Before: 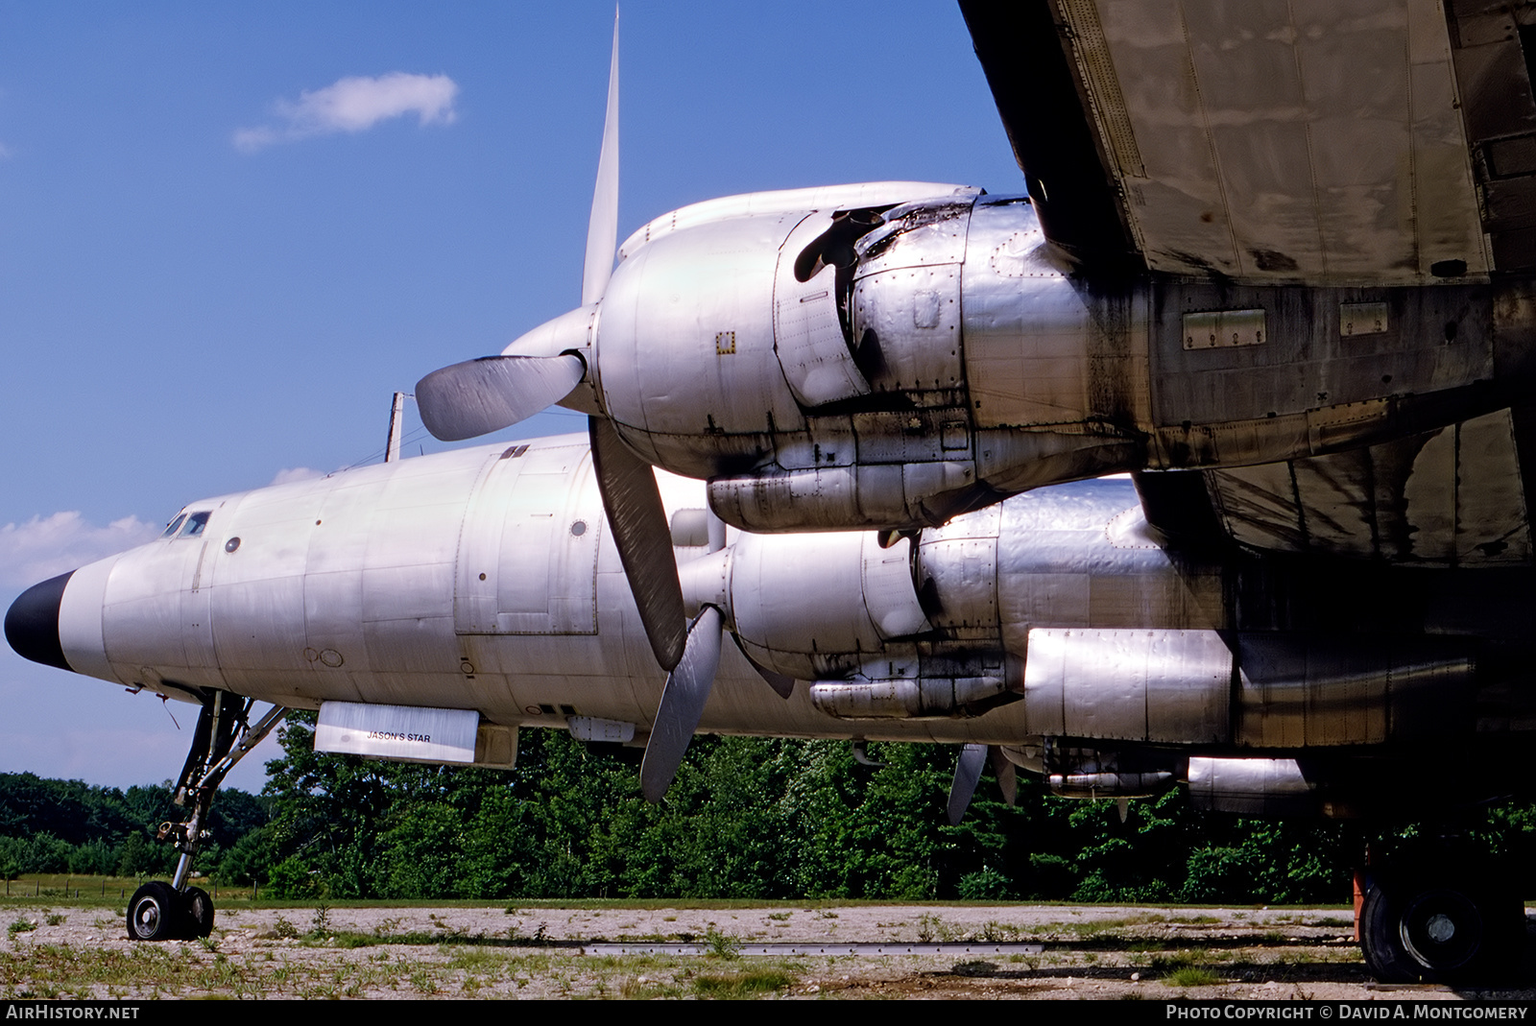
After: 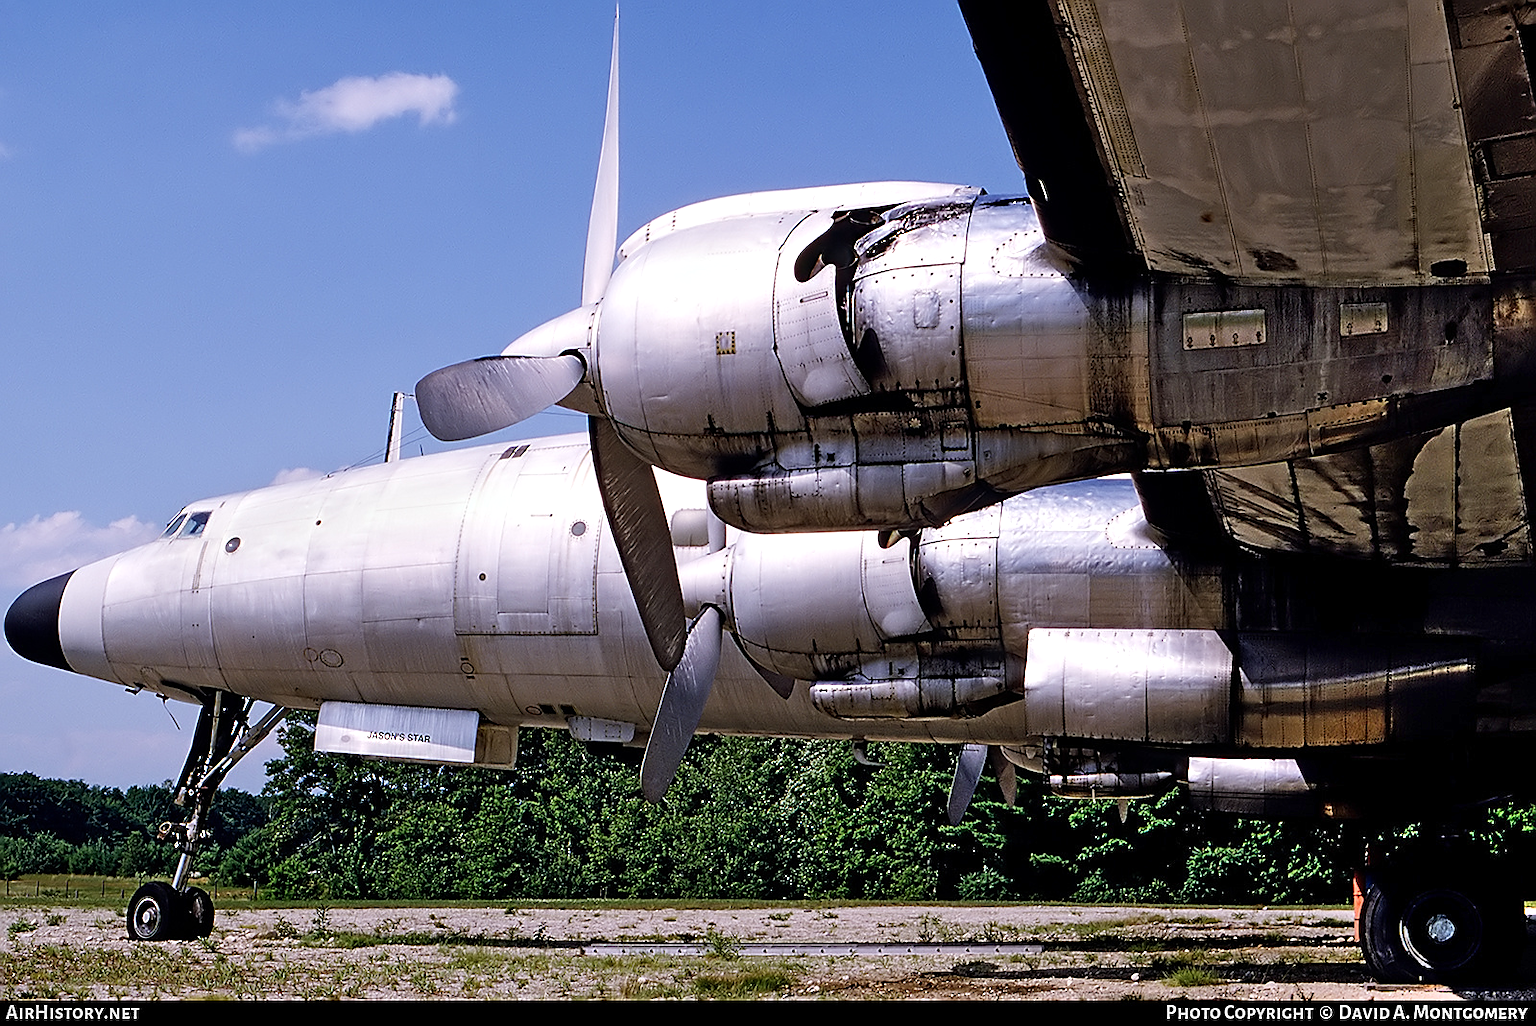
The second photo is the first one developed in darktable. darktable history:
sharpen: radius 1.35, amount 1.25, threshold 0.684
shadows and highlights: radius 45.33, white point adjustment 6.69, compress 79.23%, soften with gaussian
